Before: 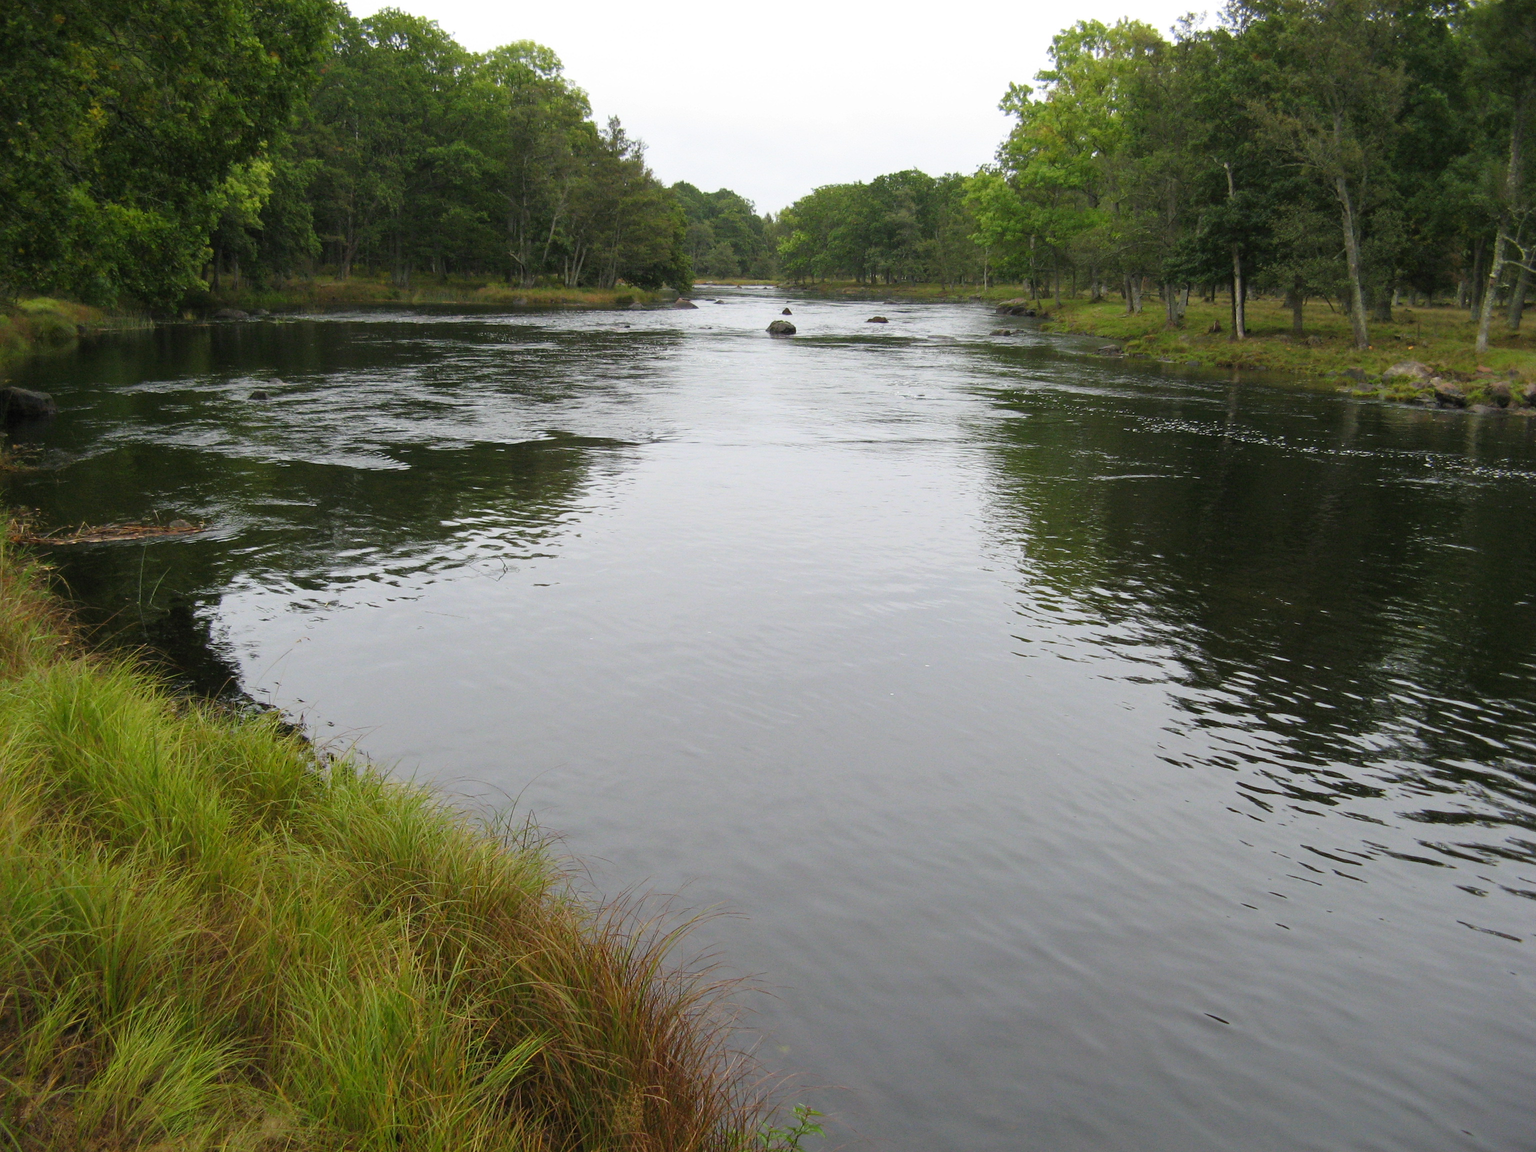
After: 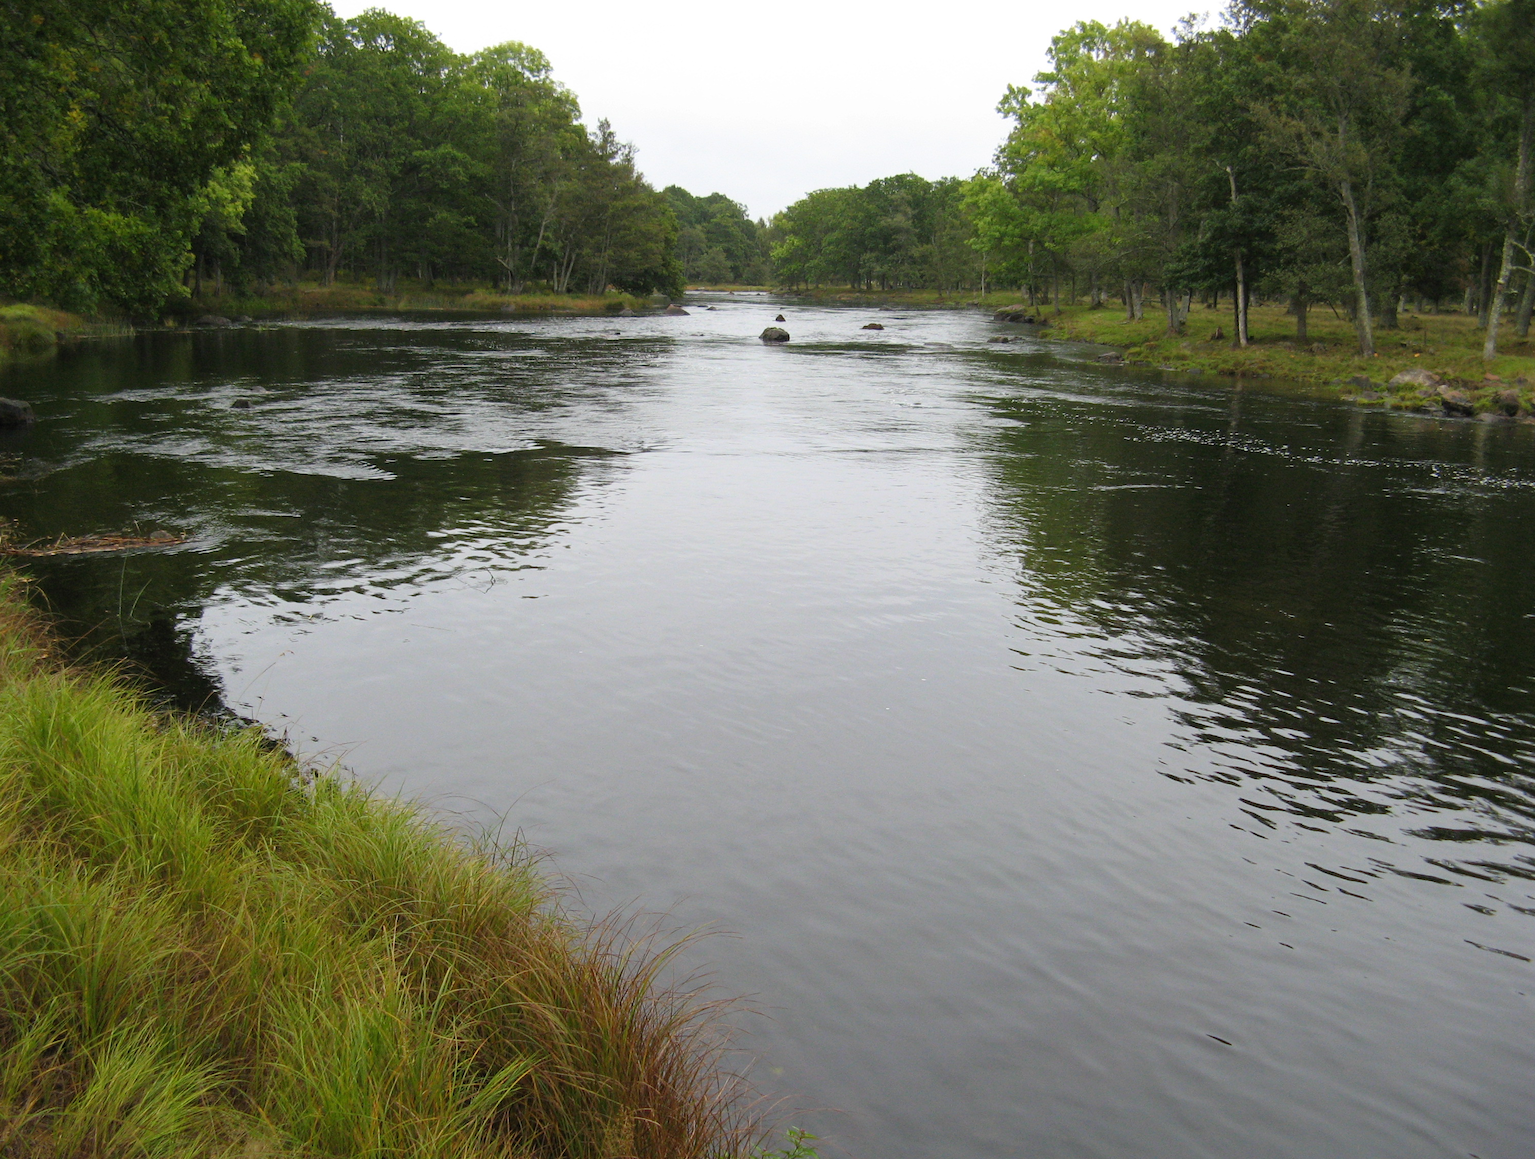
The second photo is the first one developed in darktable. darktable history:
crop and rotate: left 1.466%, right 0.546%, bottom 1.327%
